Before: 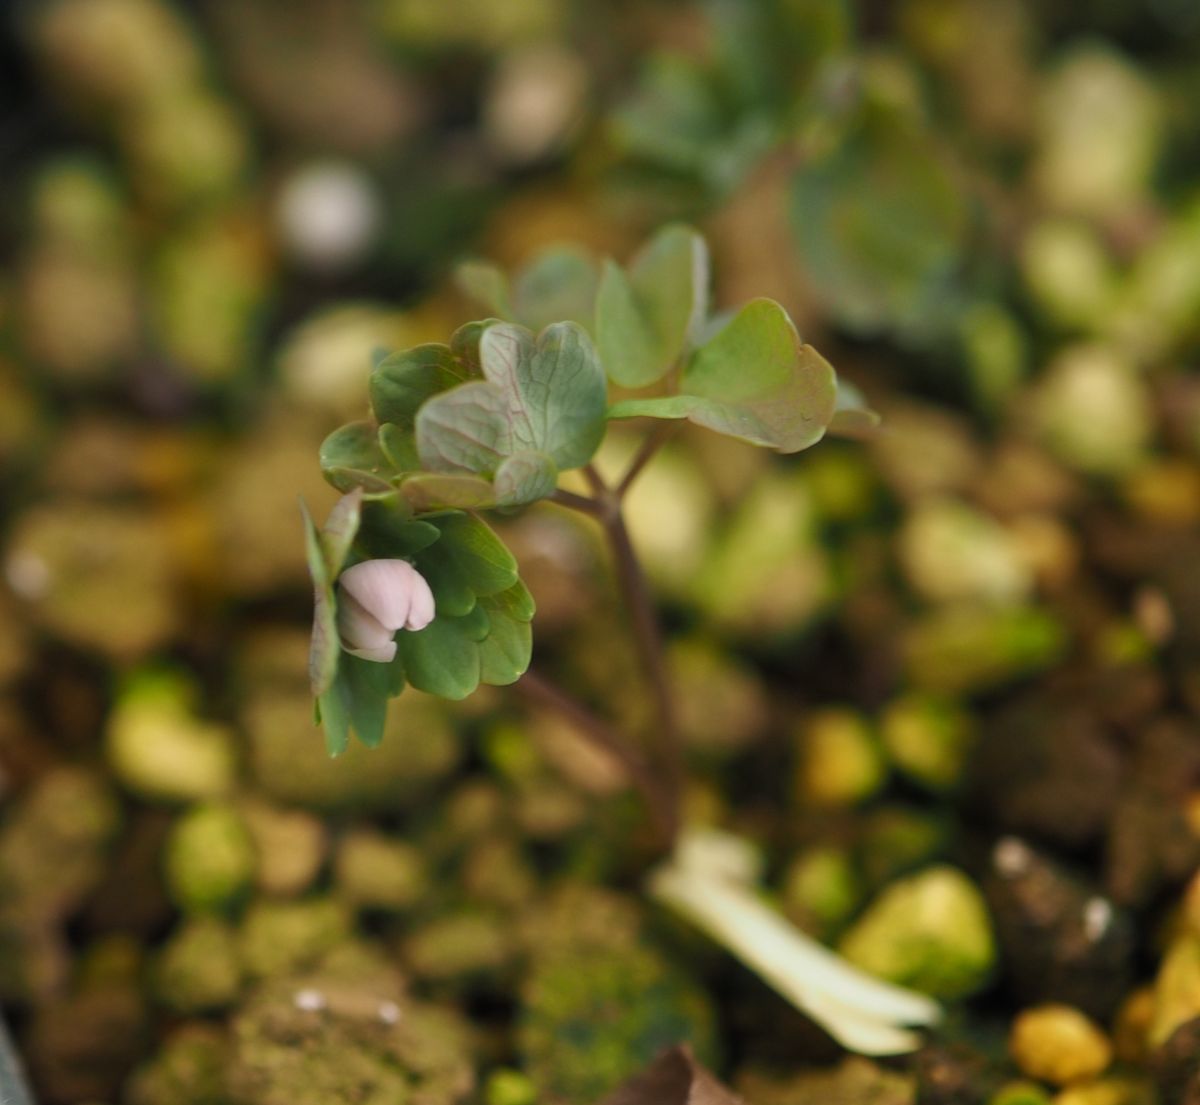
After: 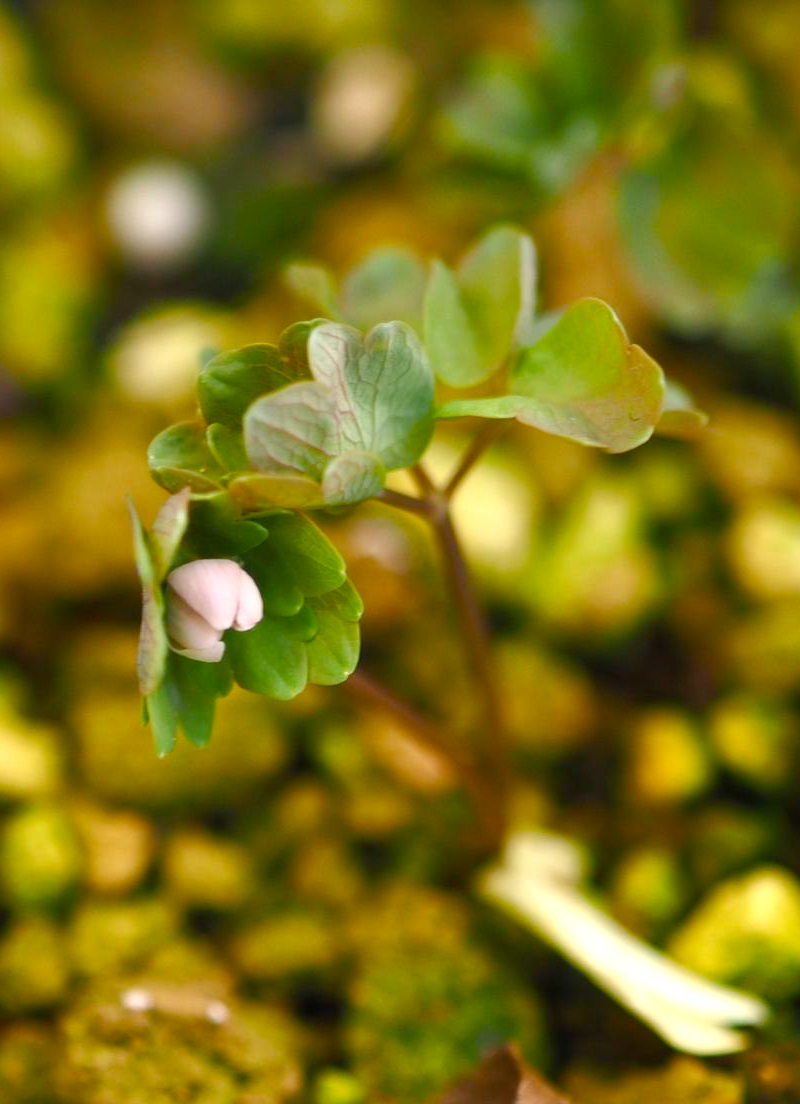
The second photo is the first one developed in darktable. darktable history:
exposure: exposure 0.653 EV, compensate highlight preservation false
crop and rotate: left 14.34%, right 18.979%
color balance rgb: shadows lift › luminance -10.399%, perceptual saturation grading › global saturation 23.159%, perceptual saturation grading › highlights -23.896%, perceptual saturation grading › mid-tones 24.206%, perceptual saturation grading › shadows 41.11%, global vibrance 20%
